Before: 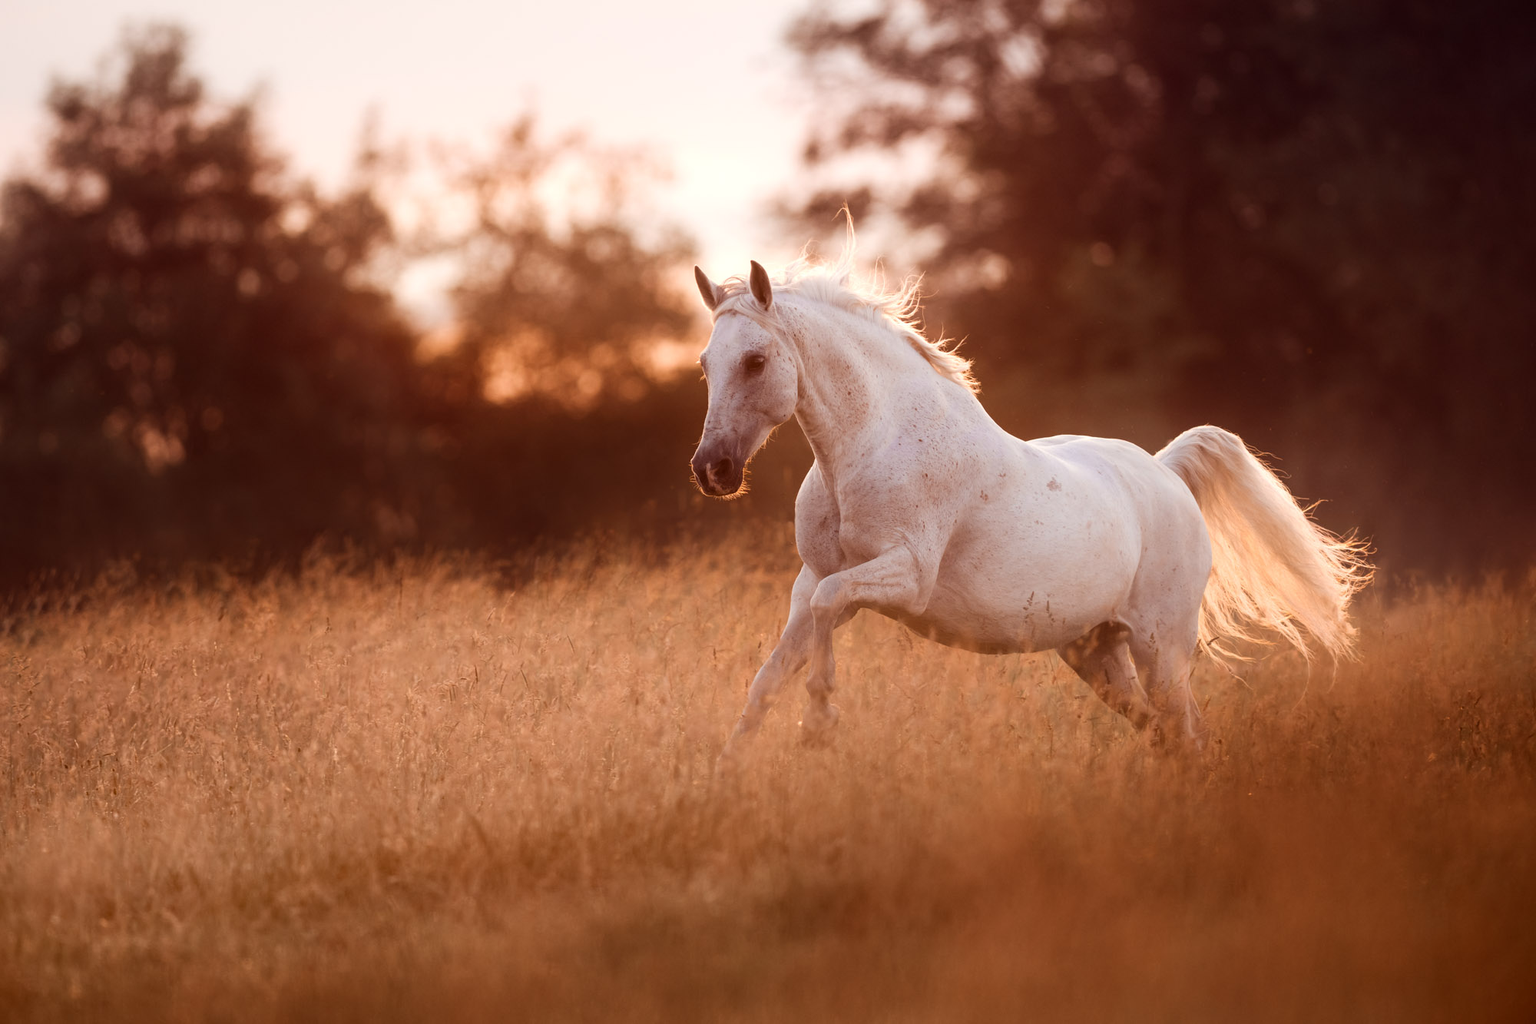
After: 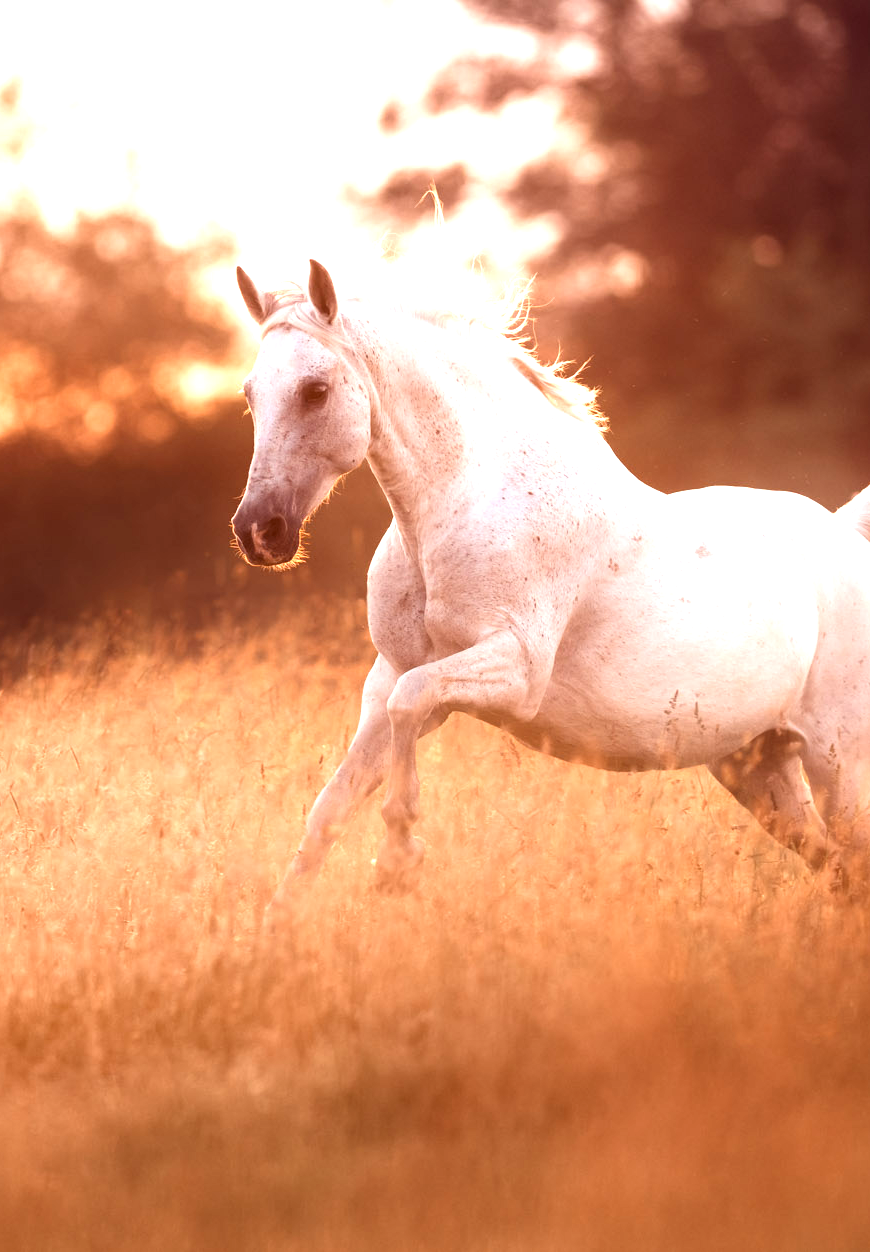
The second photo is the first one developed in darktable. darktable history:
exposure: black level correction 0, exposure 1.199 EV, compensate exposure bias true, compensate highlight preservation false
crop: left 33.435%, top 6.008%, right 23.025%
